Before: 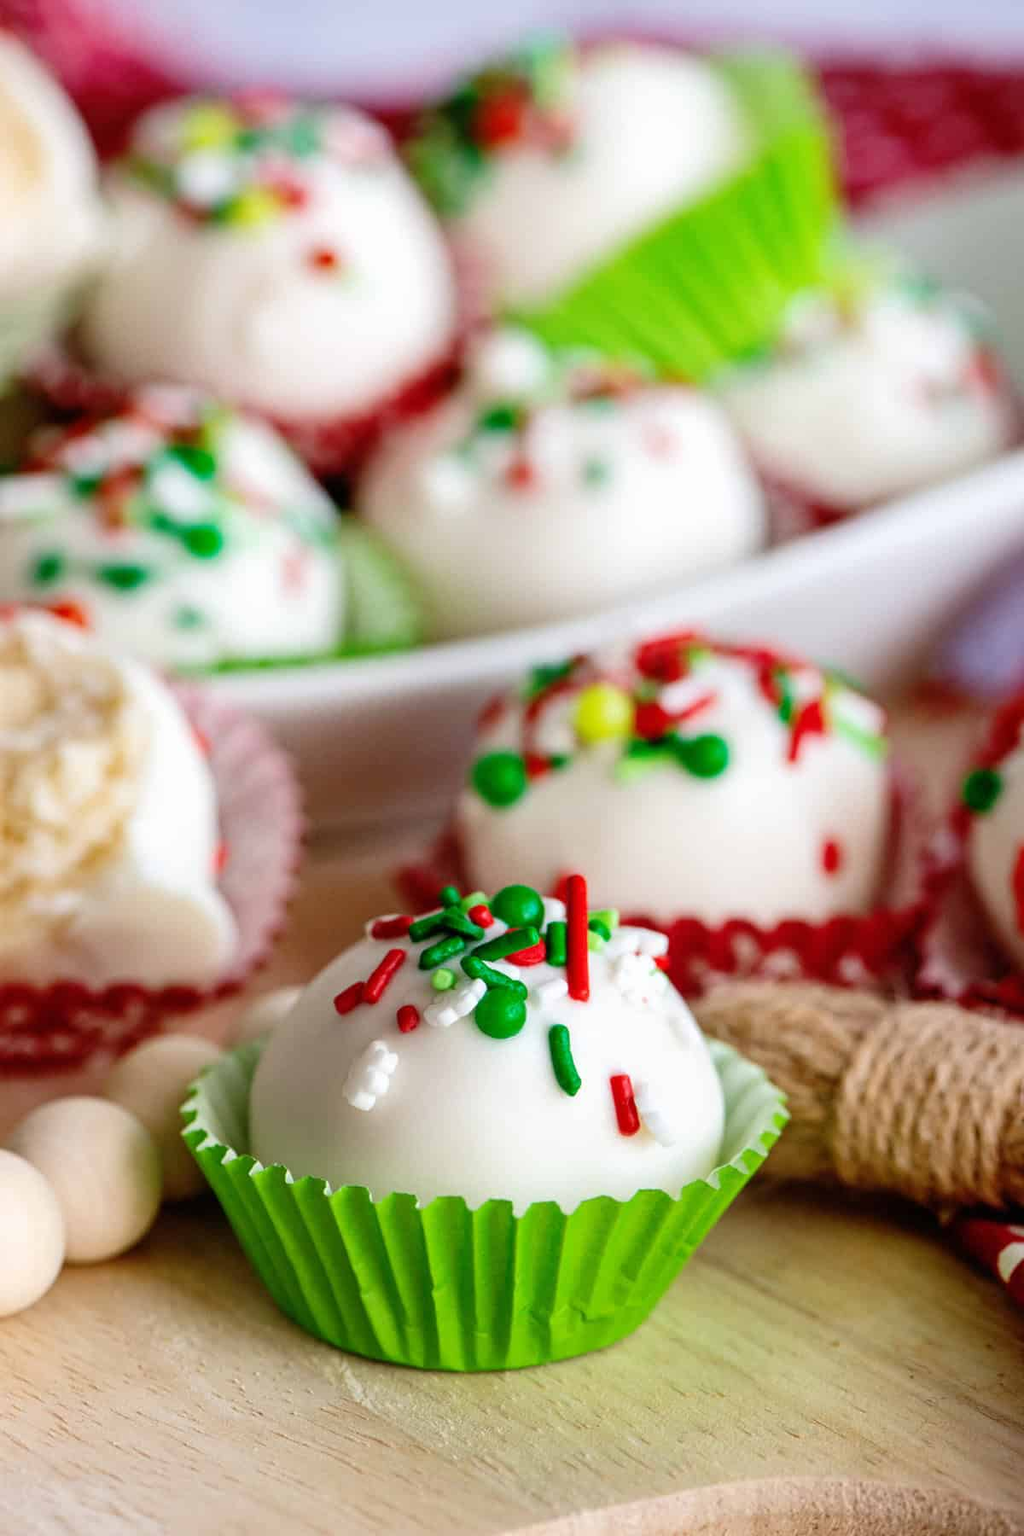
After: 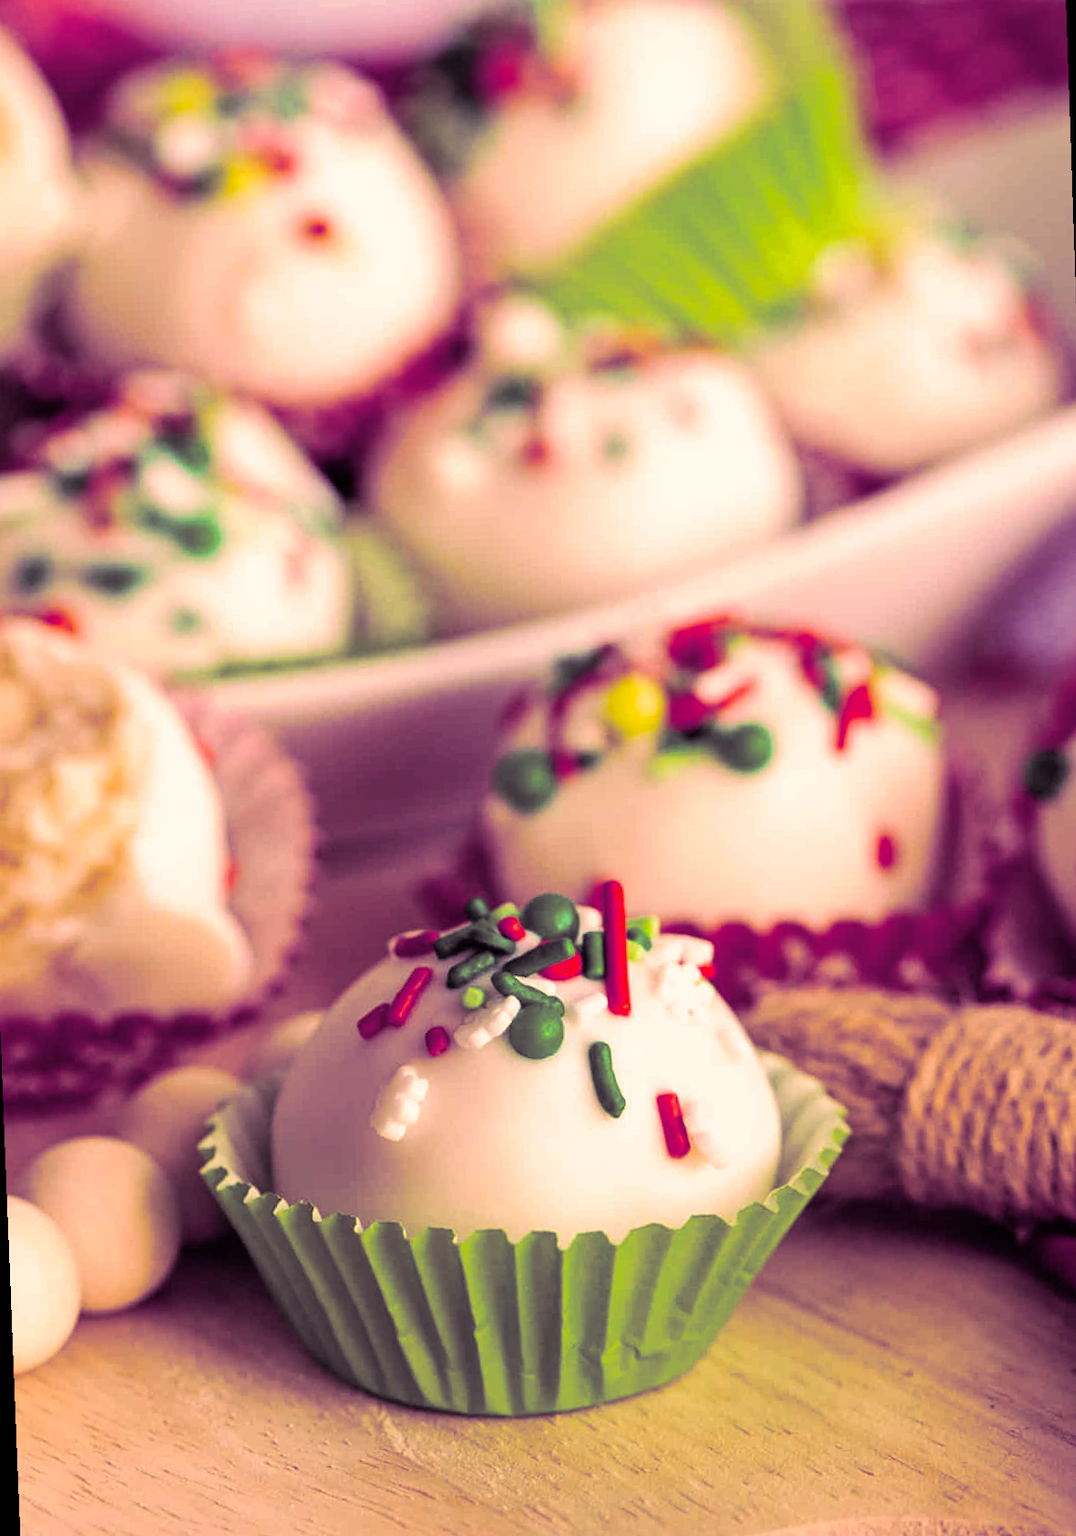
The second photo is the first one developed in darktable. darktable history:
rotate and perspective: rotation -2.12°, lens shift (vertical) 0.009, lens shift (horizontal) -0.008, automatic cropping original format, crop left 0.036, crop right 0.964, crop top 0.05, crop bottom 0.959
color correction: highlights a* 21.88, highlights b* 22.25
exposure: black level correction 0, compensate exposure bias true, compensate highlight preservation false
split-toning: shadows › hue 277.2°, shadows › saturation 0.74
